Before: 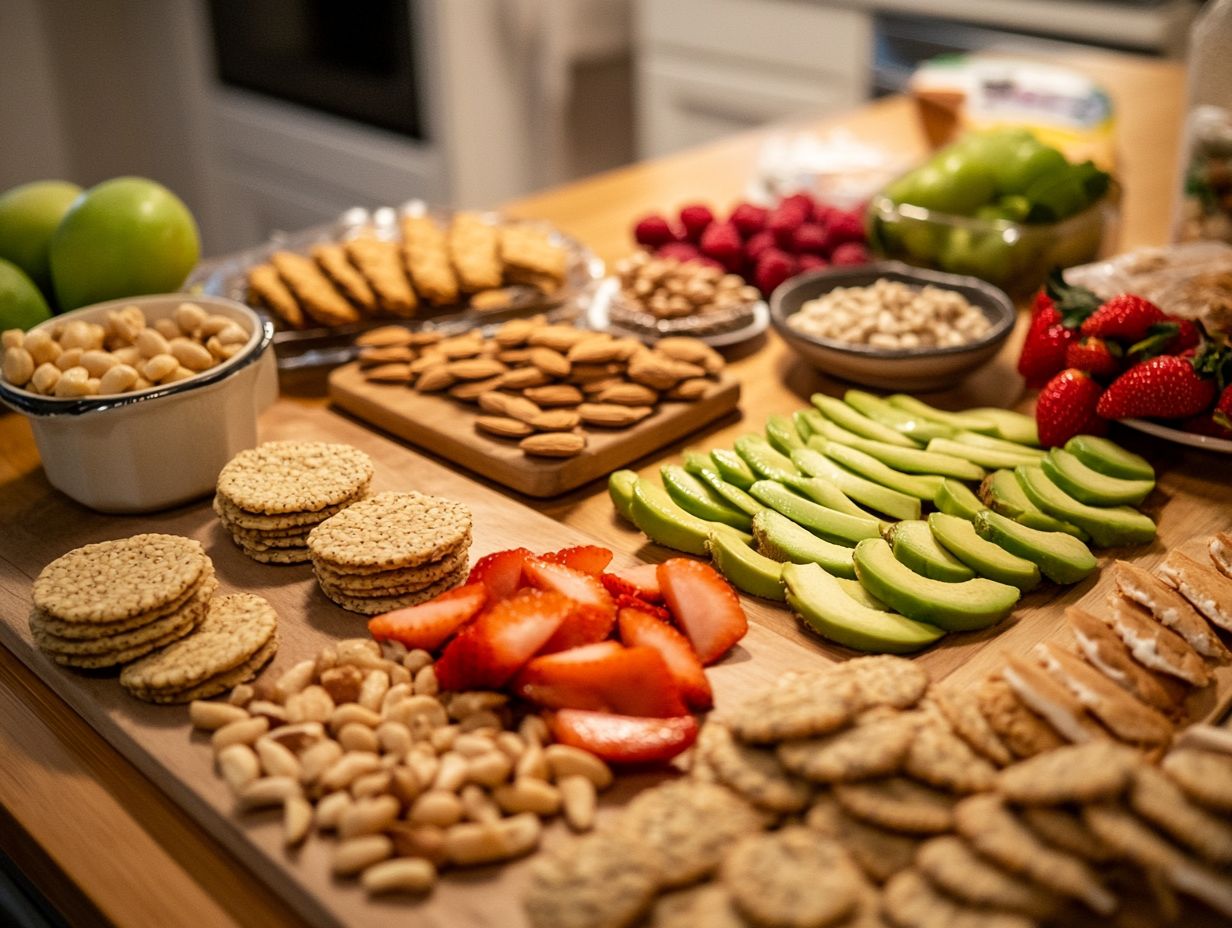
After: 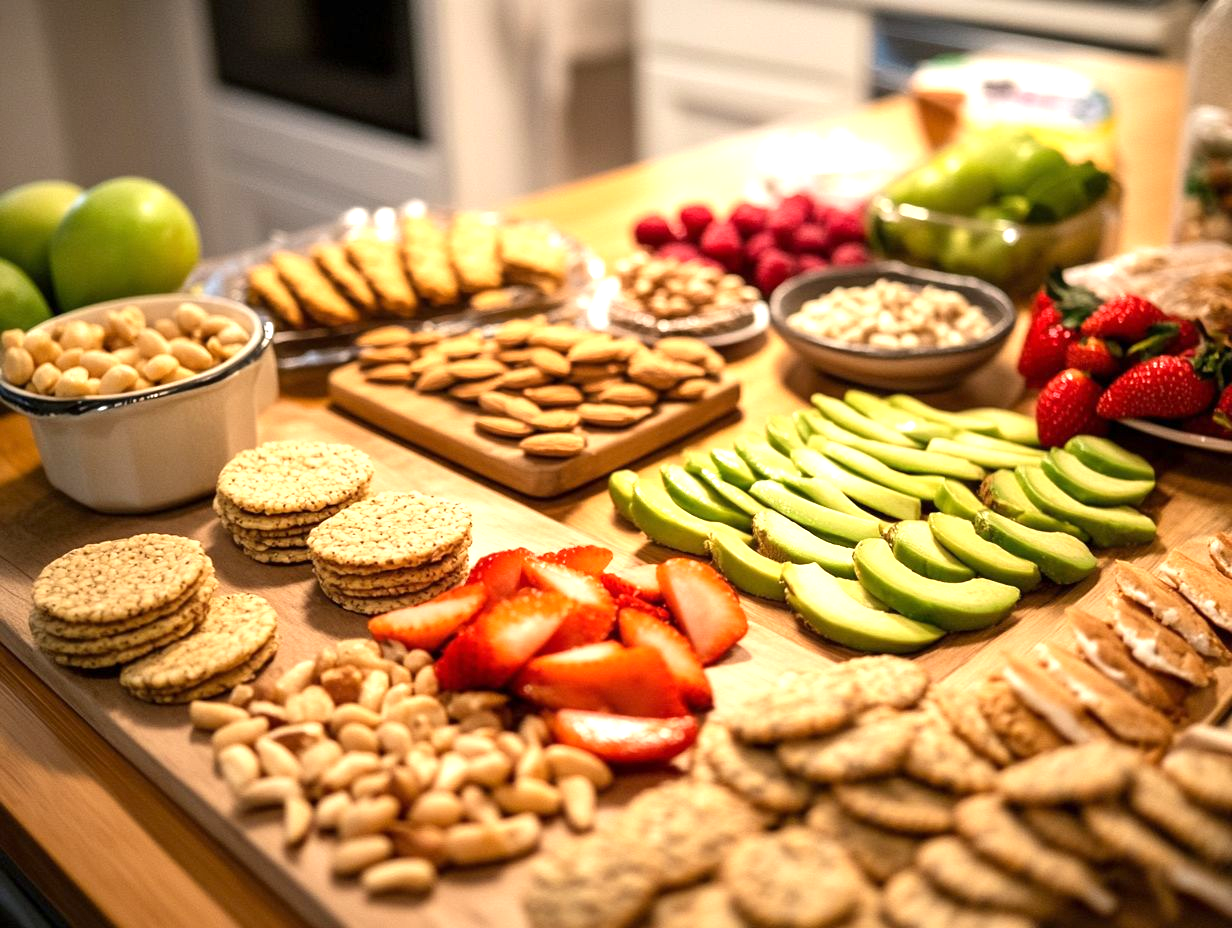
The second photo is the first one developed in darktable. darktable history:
exposure: exposure 0.825 EV, compensate highlight preservation false
